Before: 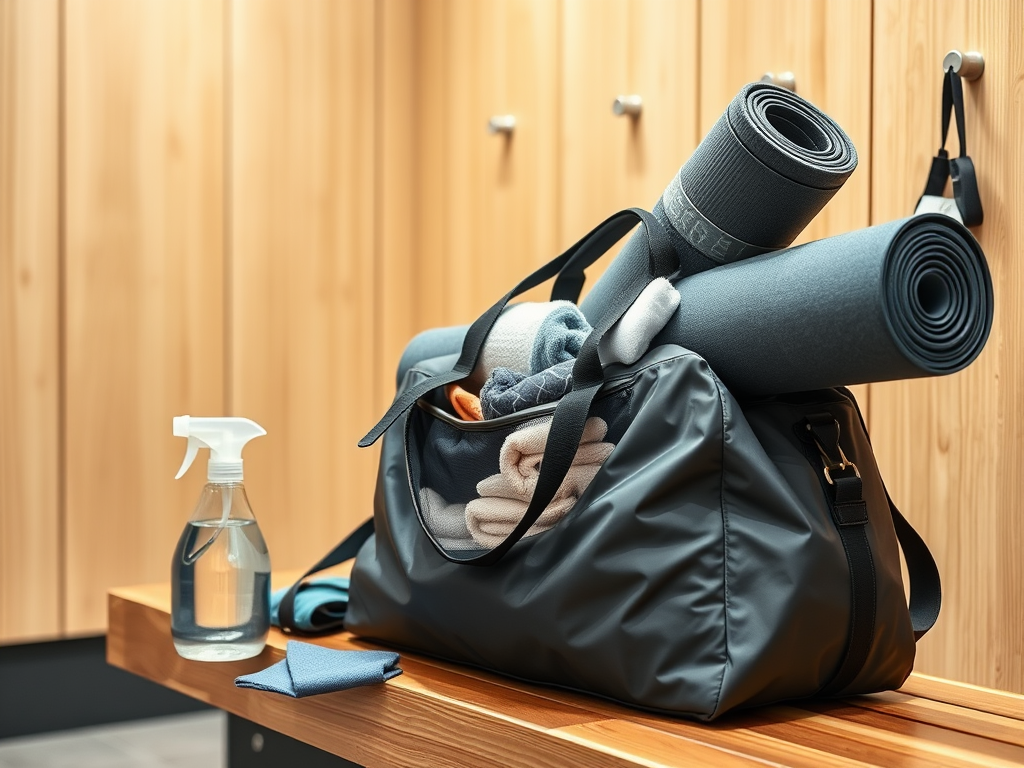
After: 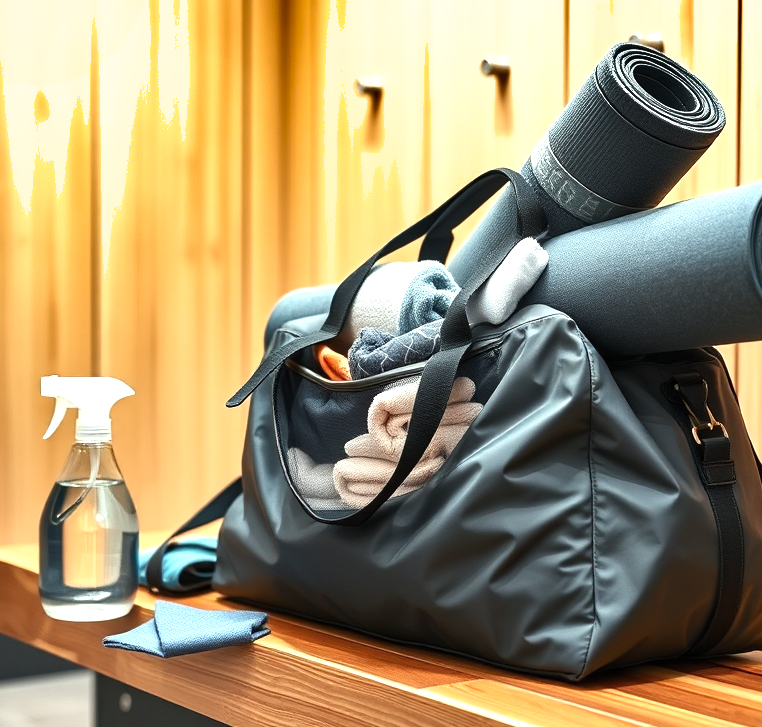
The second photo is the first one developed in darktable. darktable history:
shadows and highlights: shadows 30.71, highlights -62.49, soften with gaussian
exposure: exposure 0.639 EV, compensate highlight preservation false
crop and rotate: left 12.983%, top 5.248%, right 12.592%
